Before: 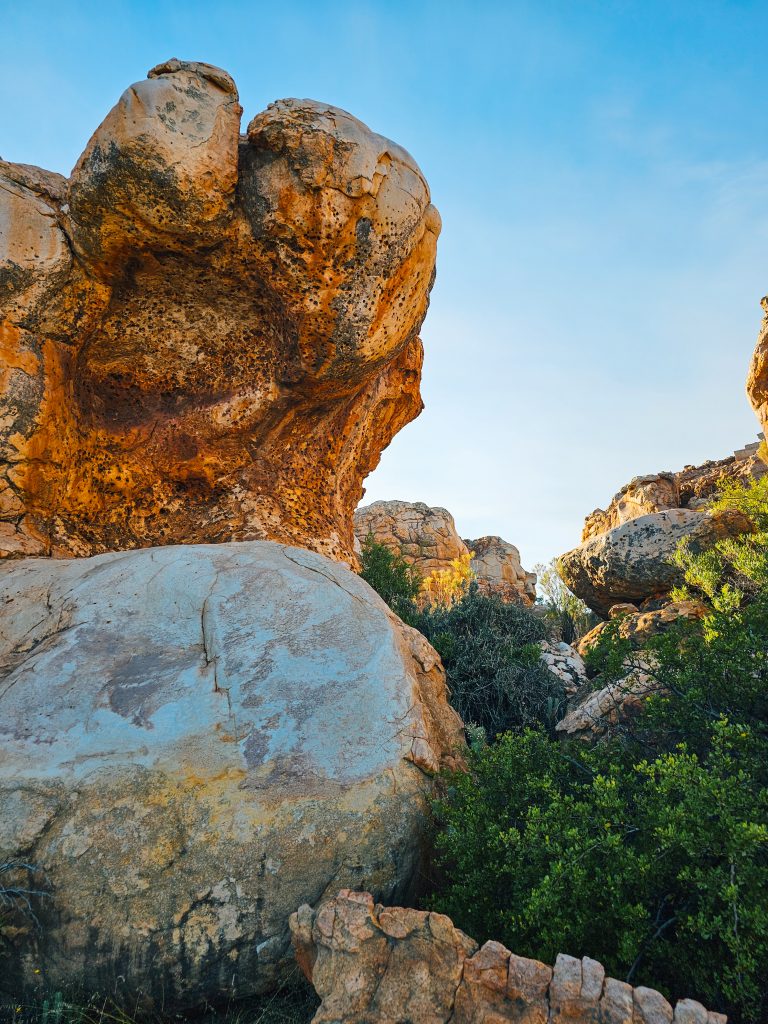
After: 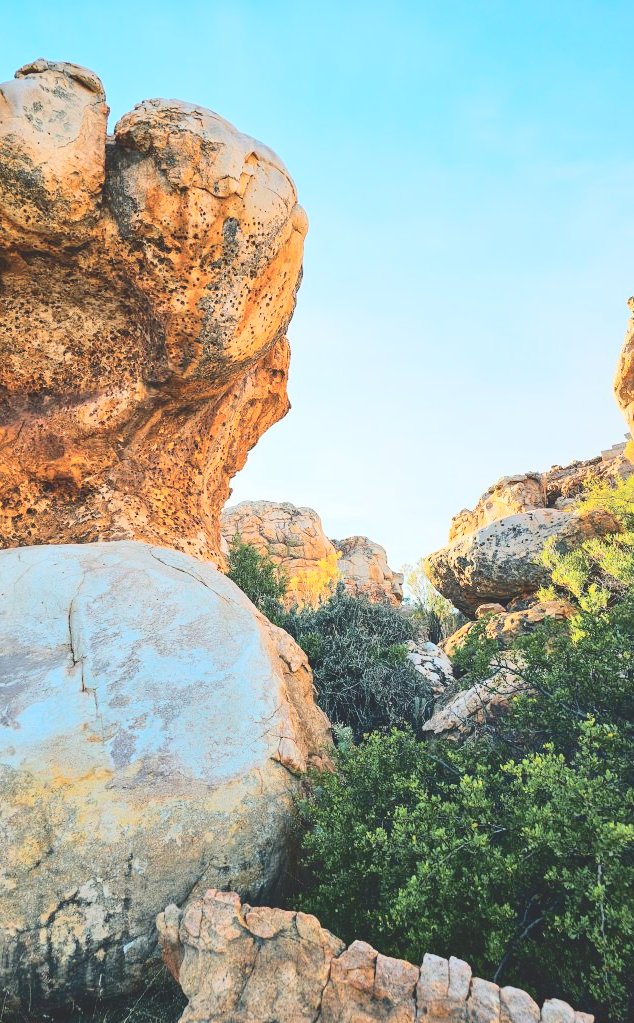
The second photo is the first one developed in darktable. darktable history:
crop: left 17.392%, bottom 0.026%
contrast brightness saturation: brightness 0.283
tone curve: curves: ch0 [(0, 0) (0.003, 0.172) (0.011, 0.177) (0.025, 0.177) (0.044, 0.177) (0.069, 0.178) (0.1, 0.181) (0.136, 0.19) (0.177, 0.208) (0.224, 0.226) (0.277, 0.274) (0.335, 0.338) (0.399, 0.43) (0.468, 0.535) (0.543, 0.635) (0.623, 0.726) (0.709, 0.815) (0.801, 0.882) (0.898, 0.936) (1, 1)], color space Lab, independent channels, preserve colors none
